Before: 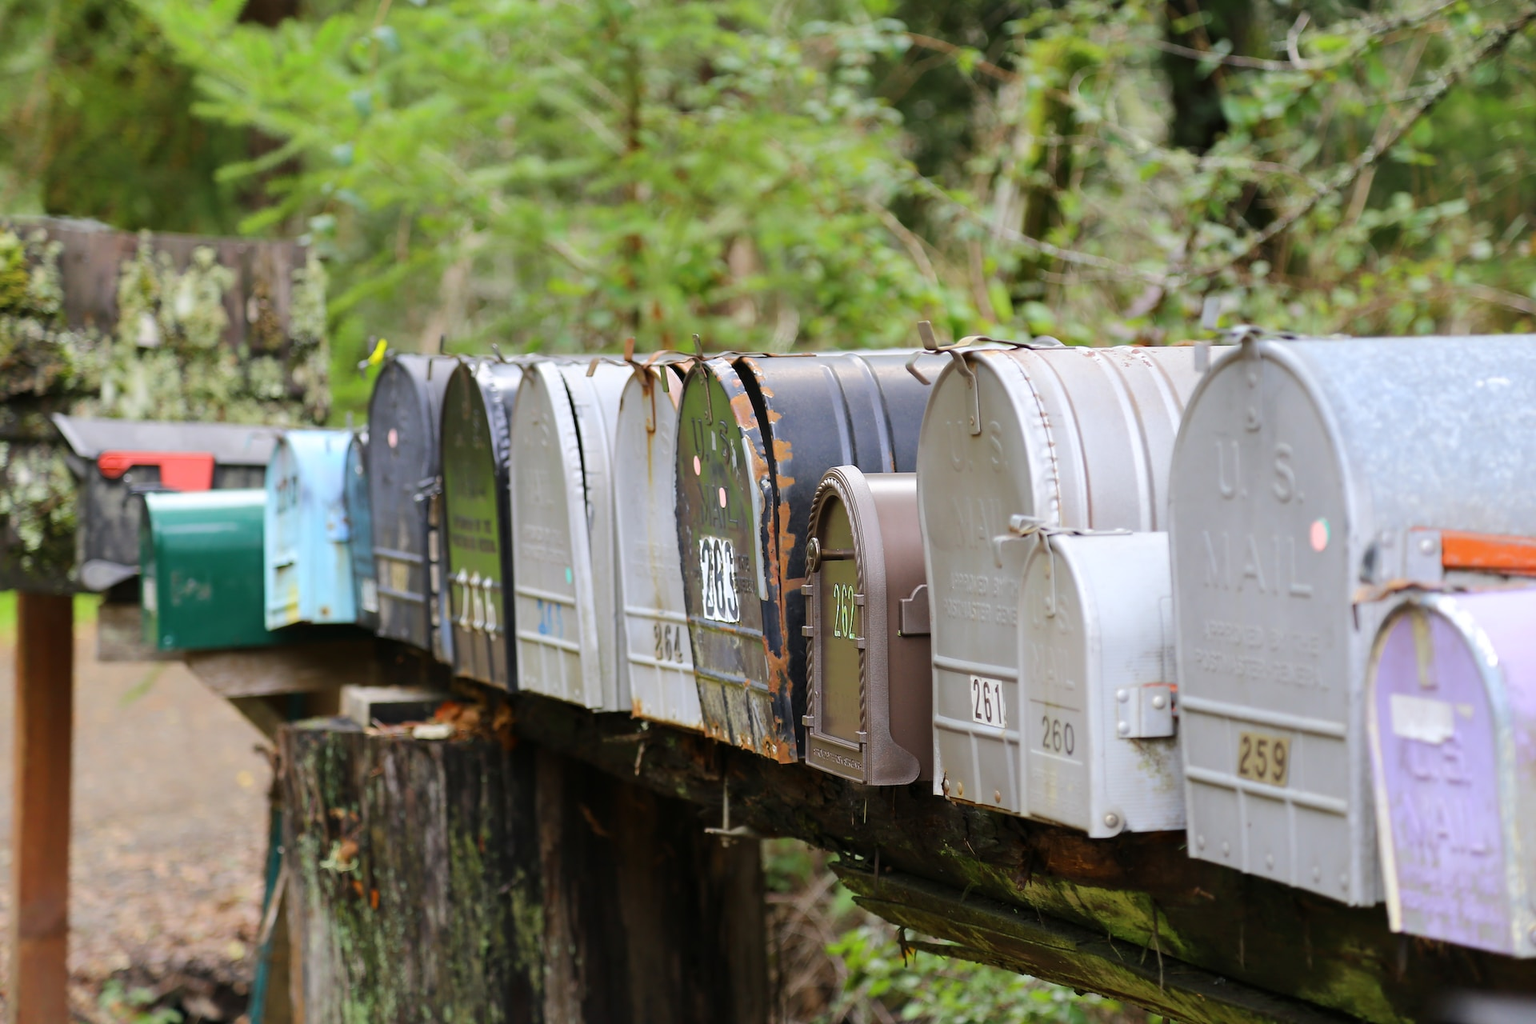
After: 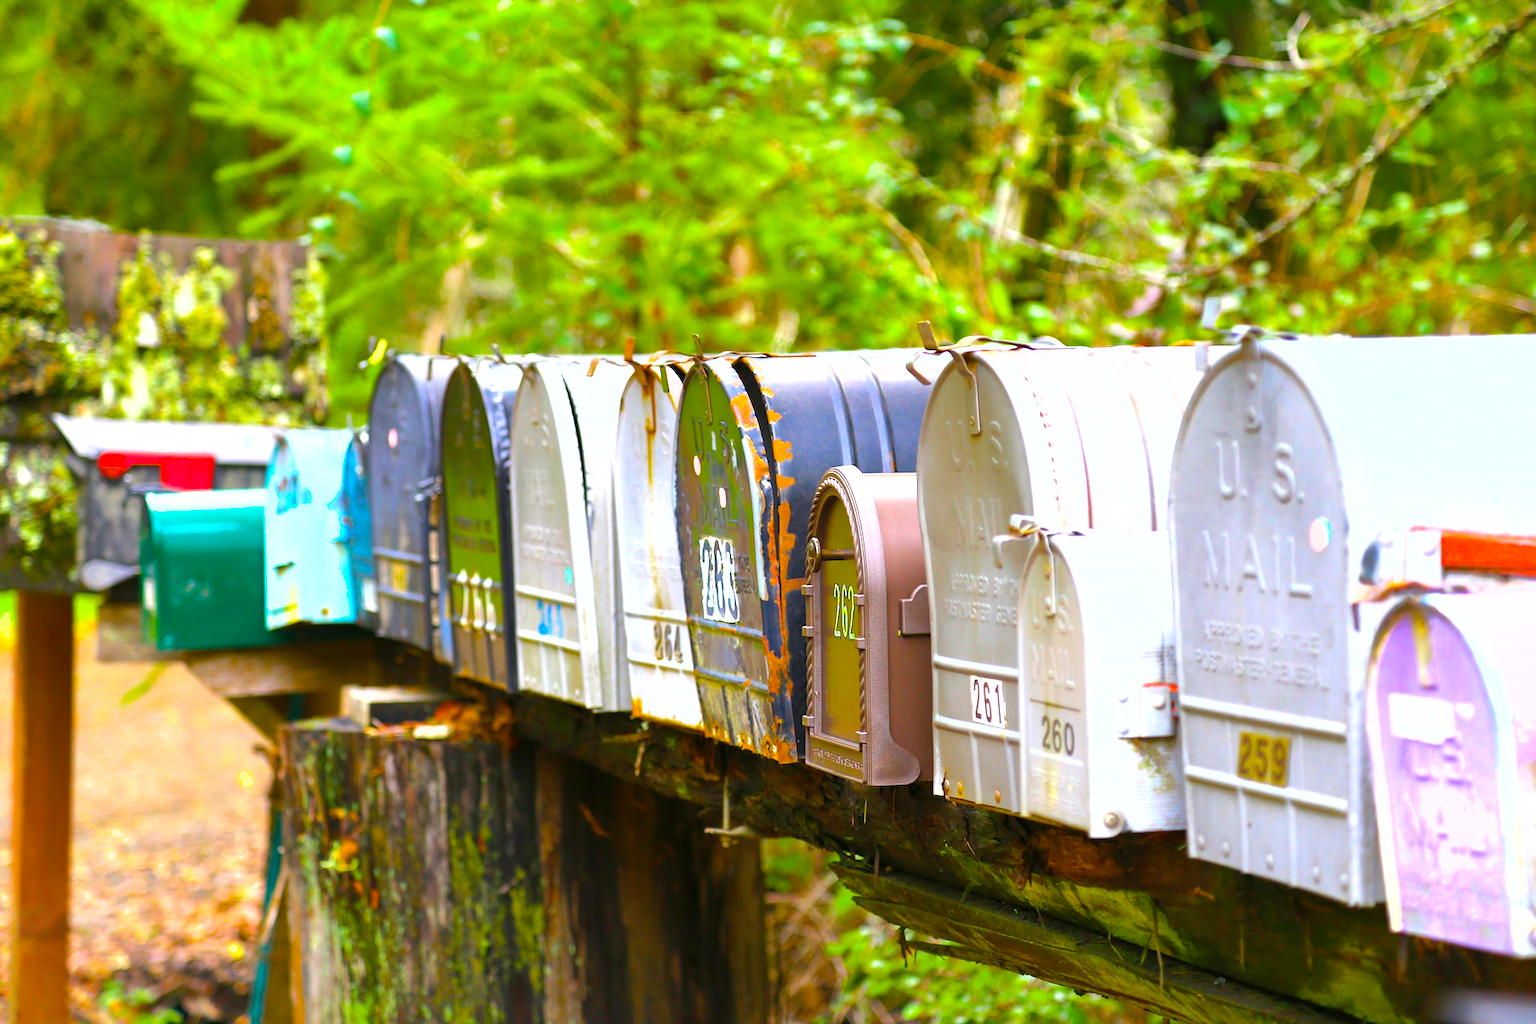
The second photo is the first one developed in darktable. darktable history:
color balance rgb: linear chroma grading › global chroma 25%, perceptual saturation grading › global saturation 40%, perceptual brilliance grading › global brilliance 30%, global vibrance 40%
shadows and highlights: on, module defaults
